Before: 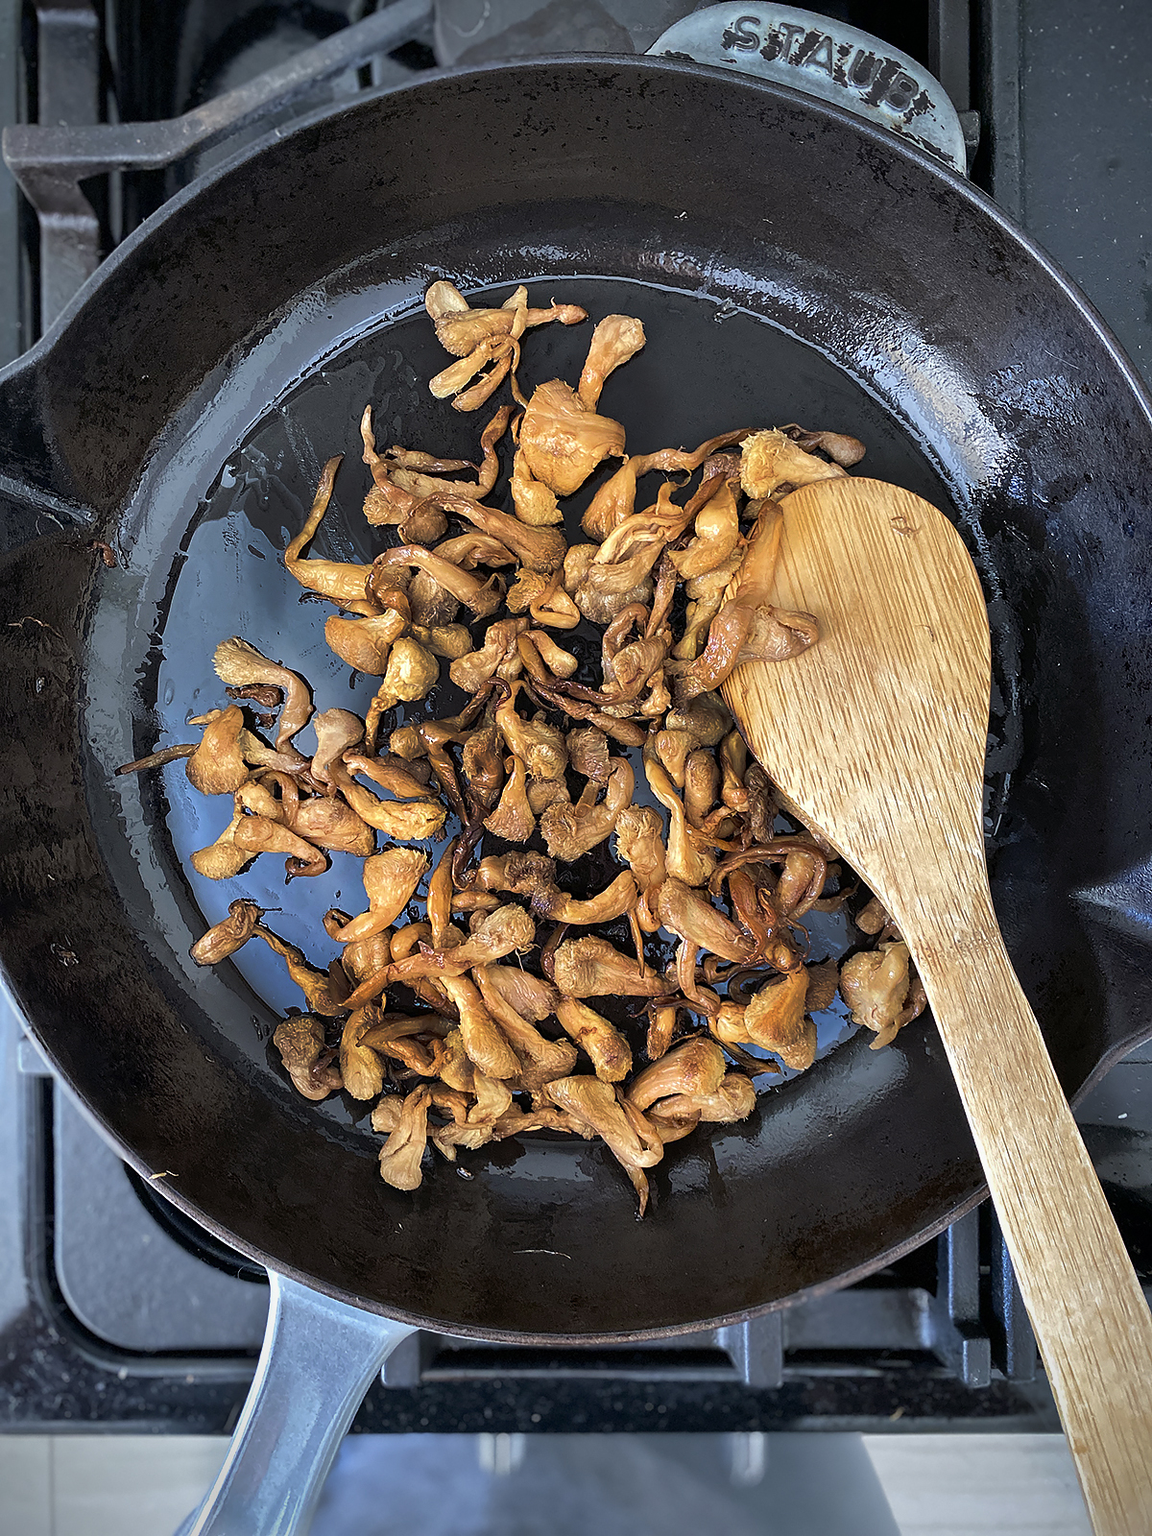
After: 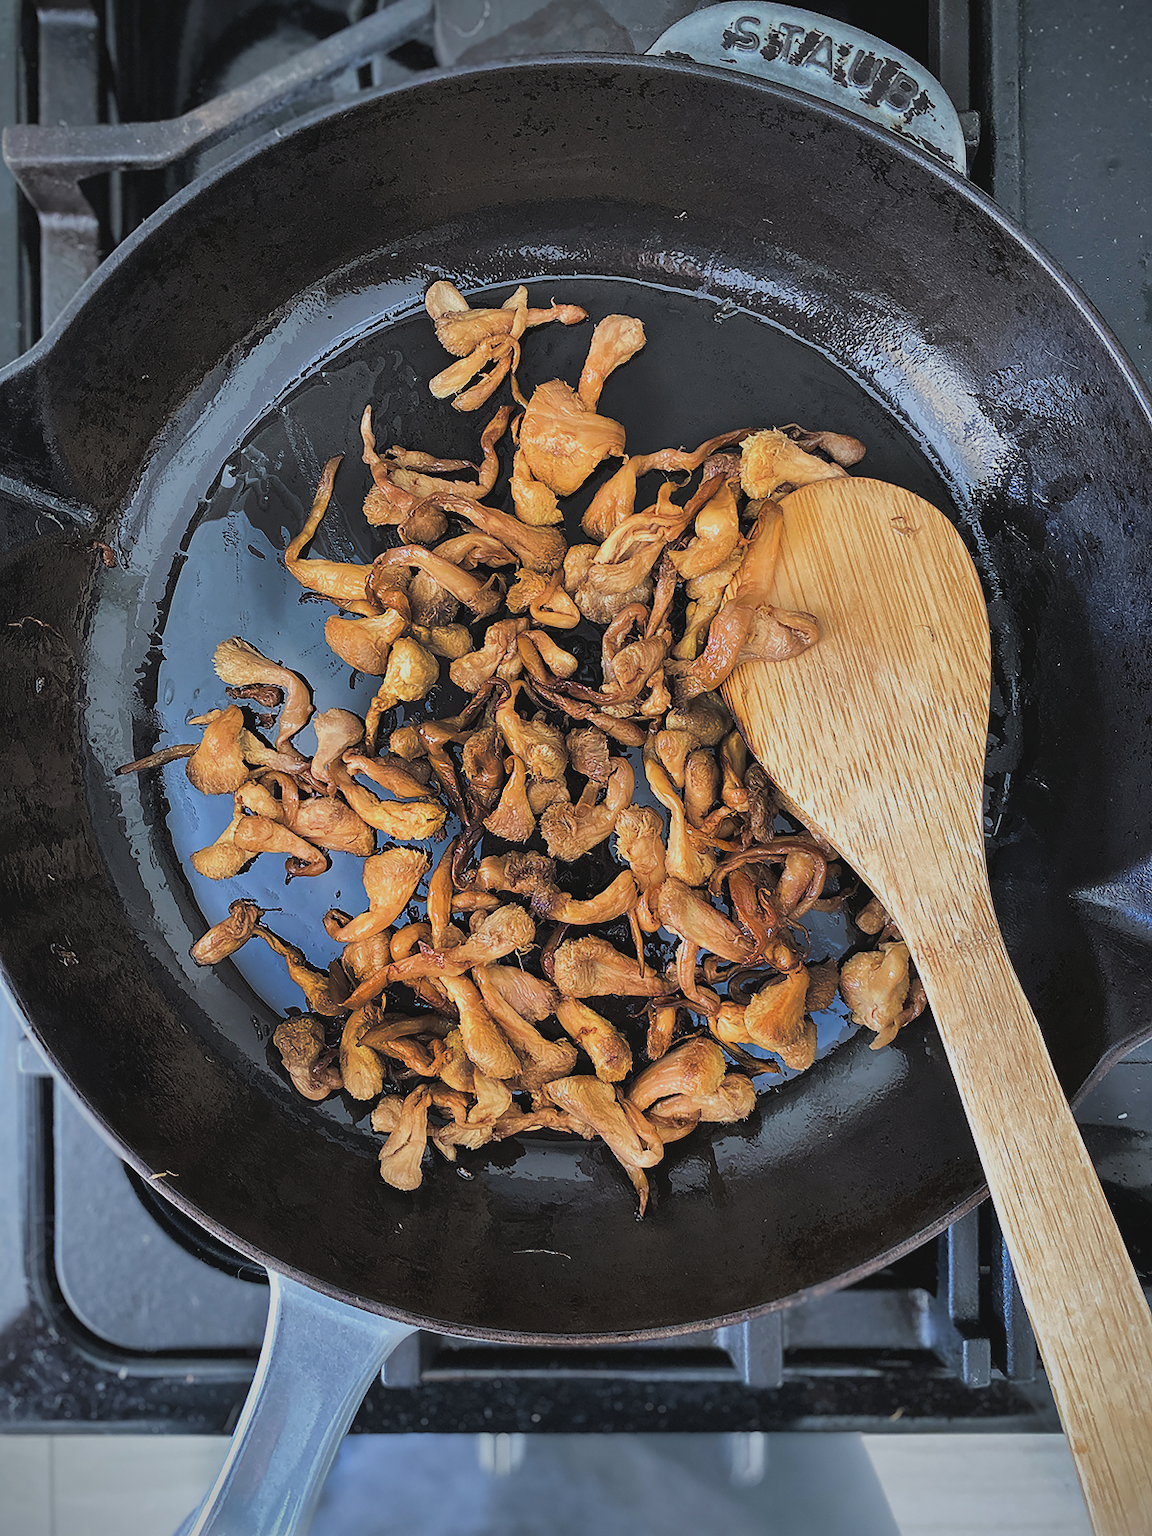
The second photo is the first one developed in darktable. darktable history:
filmic rgb: black relative exposure -7.65 EV, white relative exposure 4.56 EV, hardness 3.61, contrast 1.05
exposure: black level correction -0.015, compensate highlight preservation false
